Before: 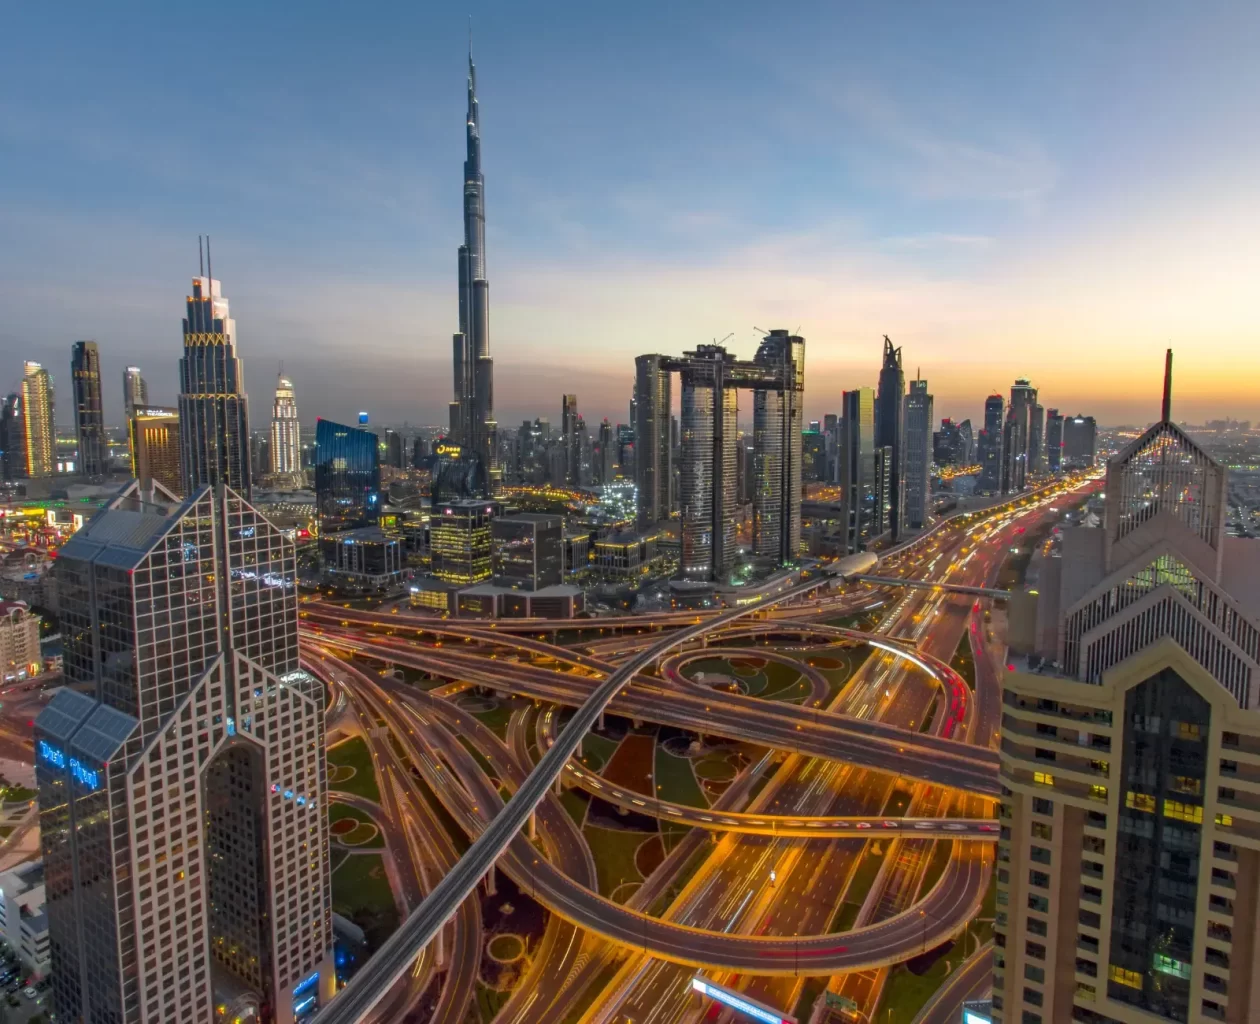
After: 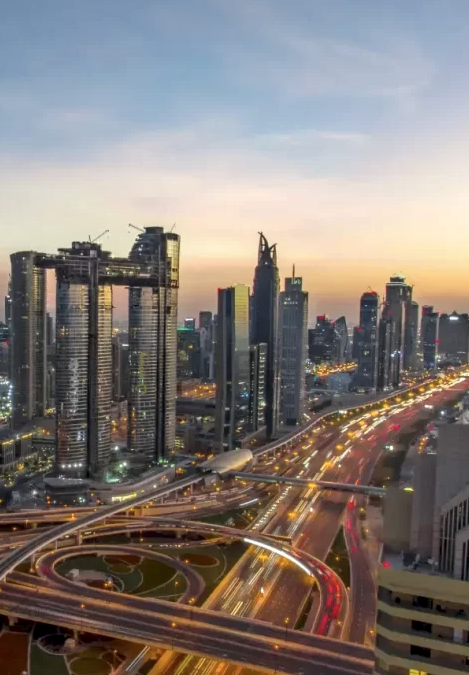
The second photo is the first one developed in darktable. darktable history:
crop and rotate: left 49.613%, top 10.141%, right 13.127%, bottom 23.867%
contrast brightness saturation: saturation -0.104
local contrast: on, module defaults
